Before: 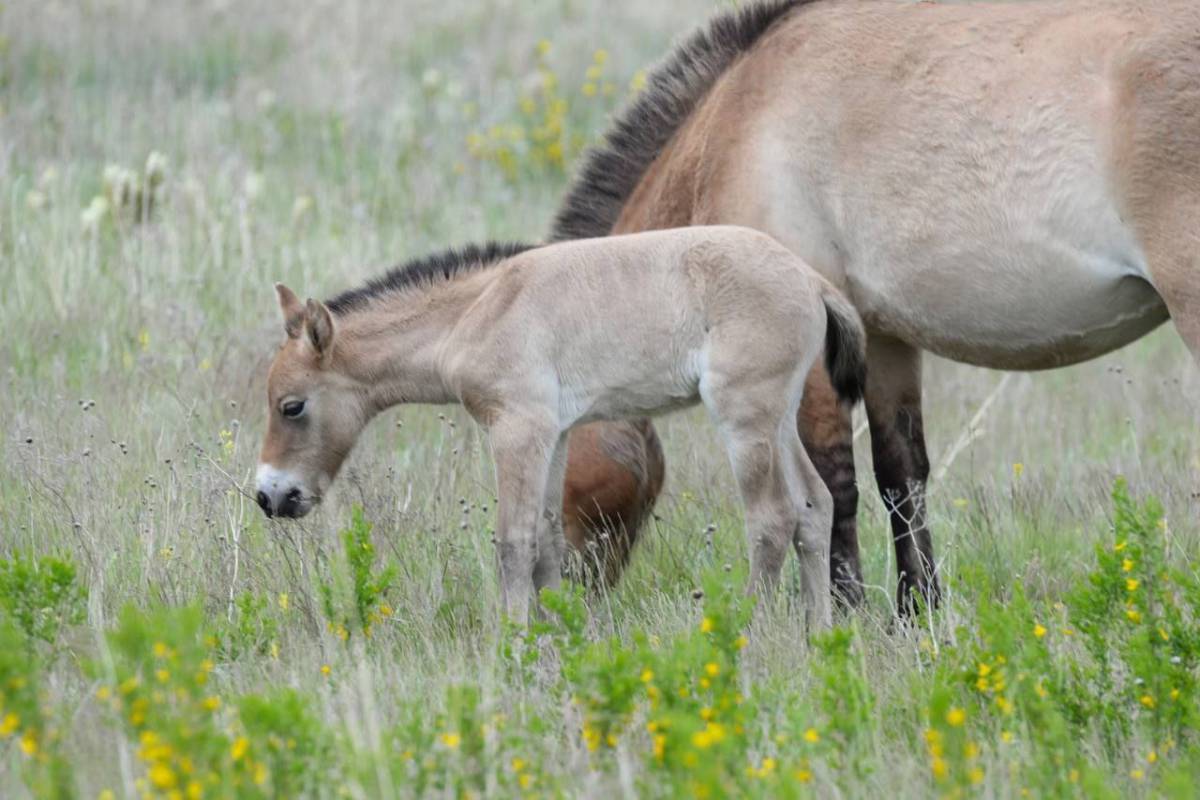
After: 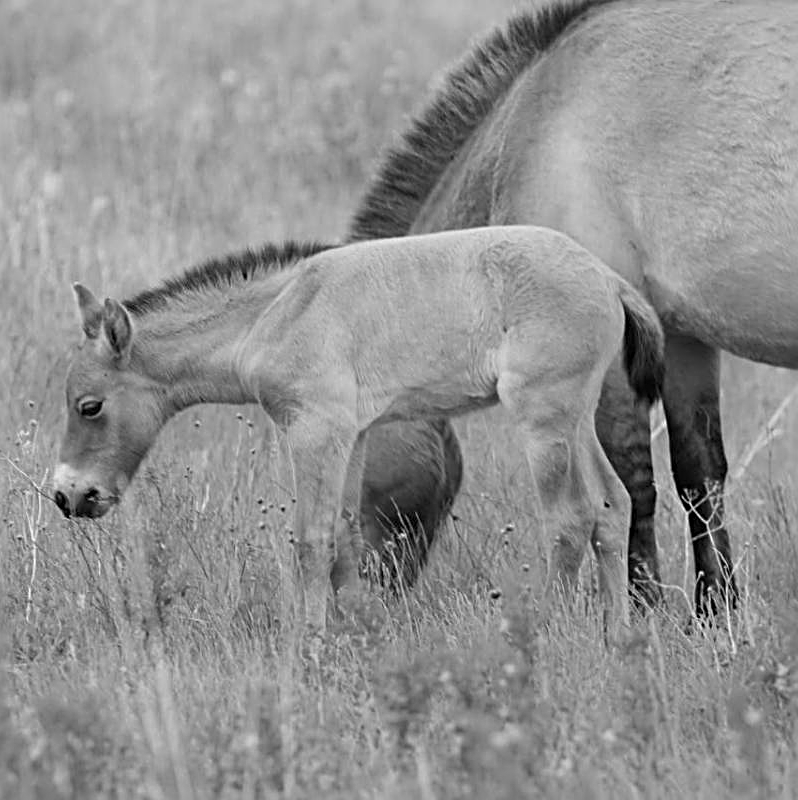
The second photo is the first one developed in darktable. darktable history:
monochrome: a 14.95, b -89.96
crop: left 16.899%, right 16.556%
sharpen: radius 2.817, amount 0.715
